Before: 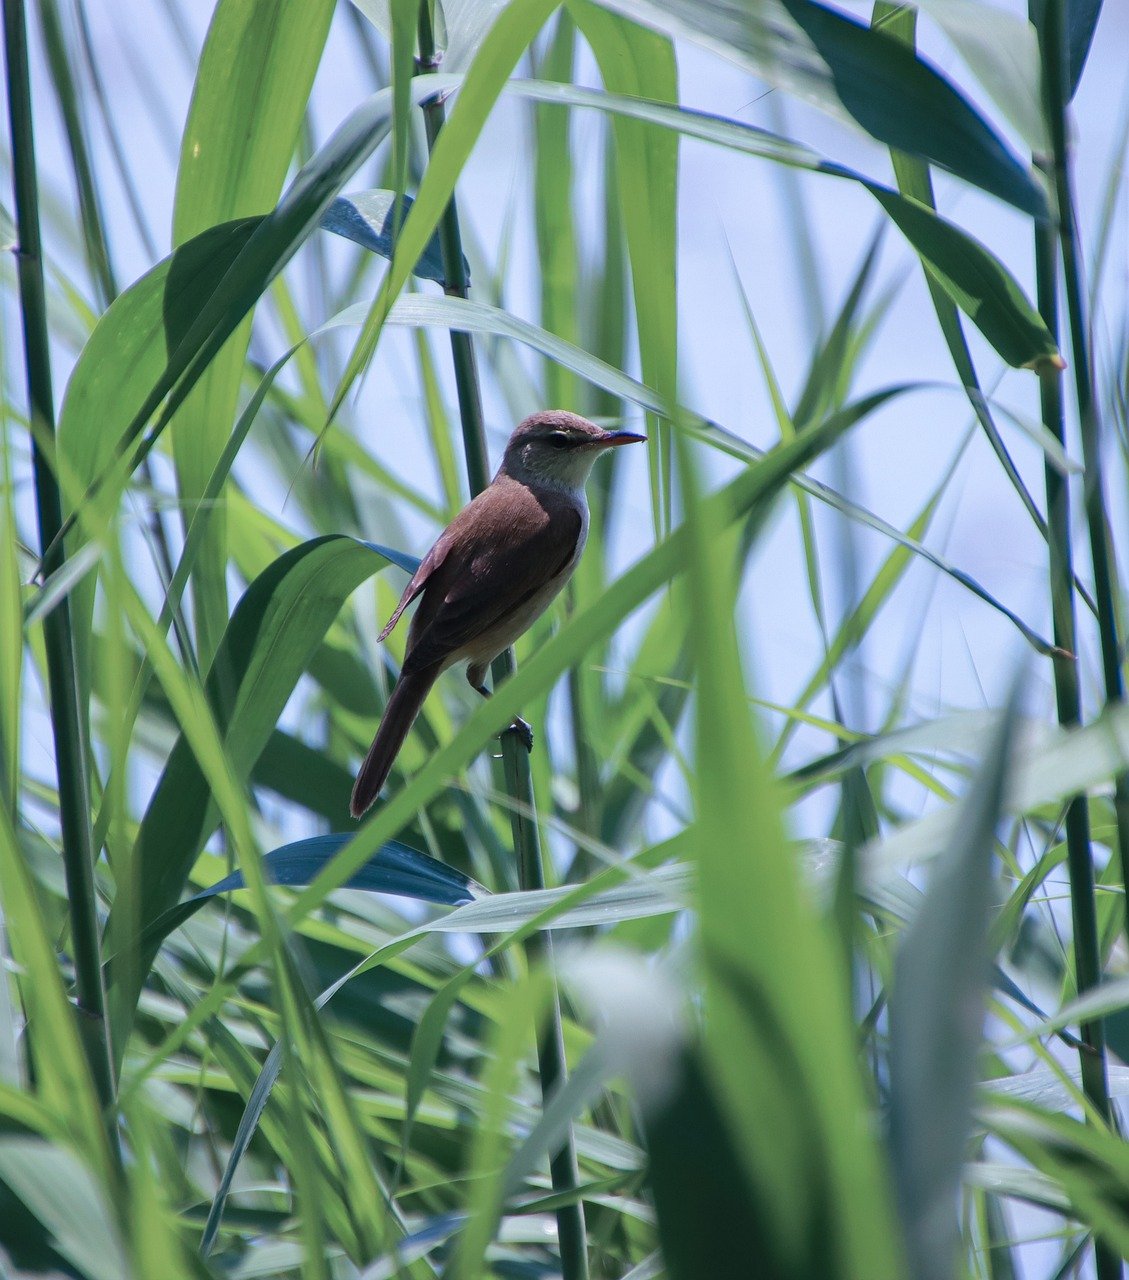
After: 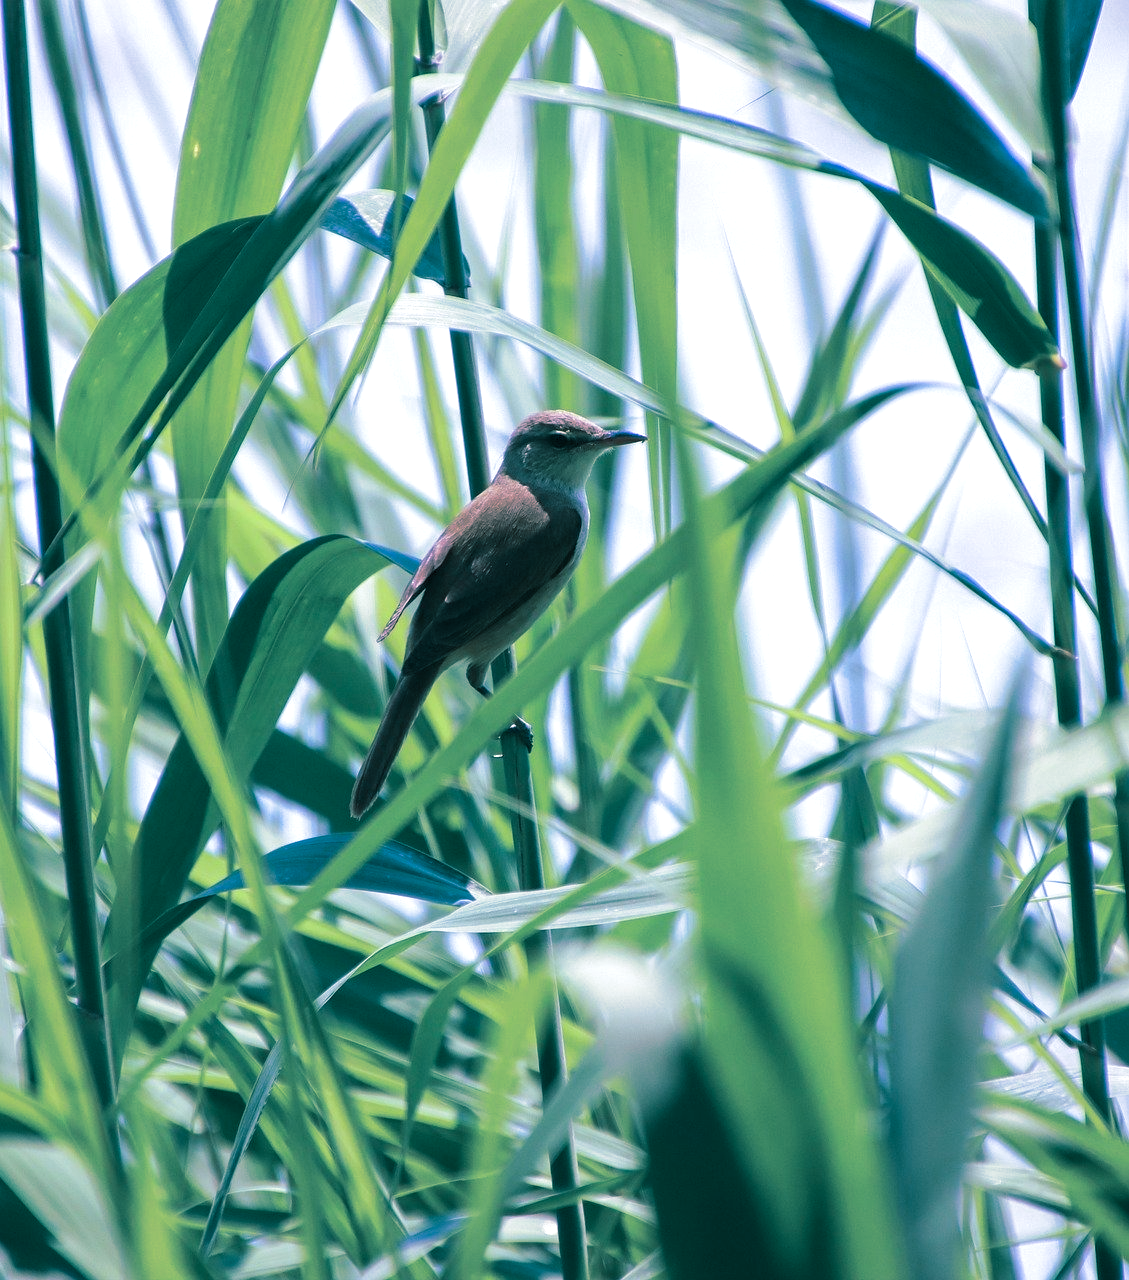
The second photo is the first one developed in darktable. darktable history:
color balance rgb: perceptual saturation grading › global saturation 25%, perceptual saturation grading › highlights -50%, perceptual saturation grading › shadows 30%, perceptual brilliance grading › global brilliance 12%, global vibrance 20%
split-toning: shadows › hue 186.43°, highlights › hue 49.29°, compress 30.29%
